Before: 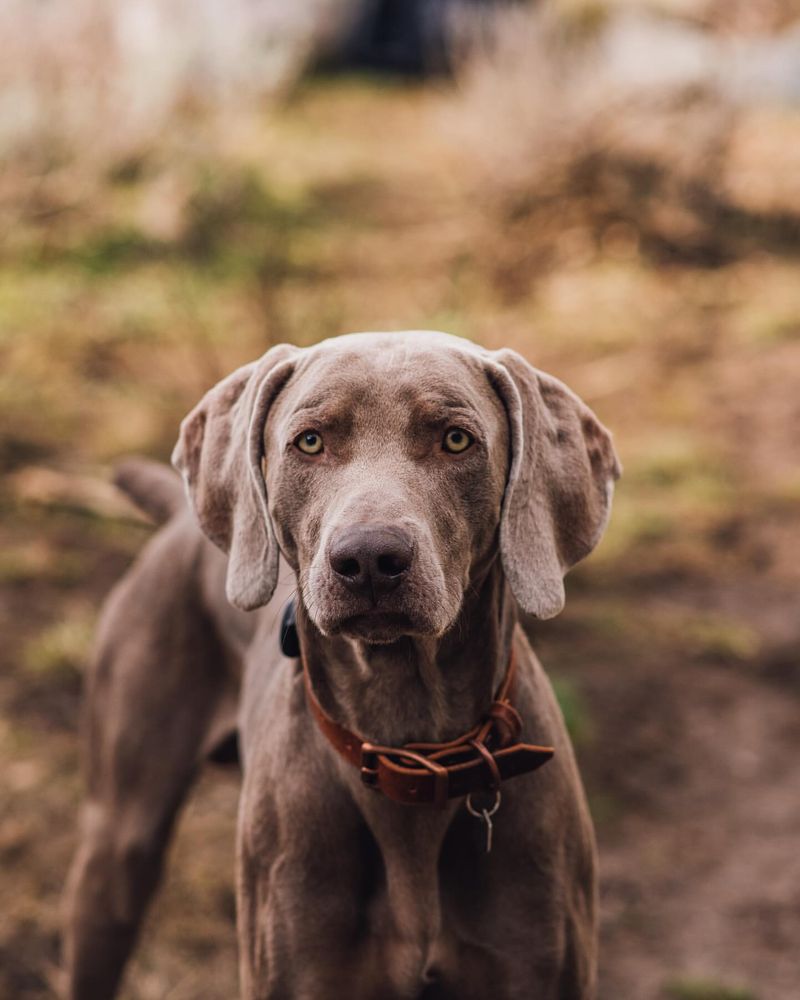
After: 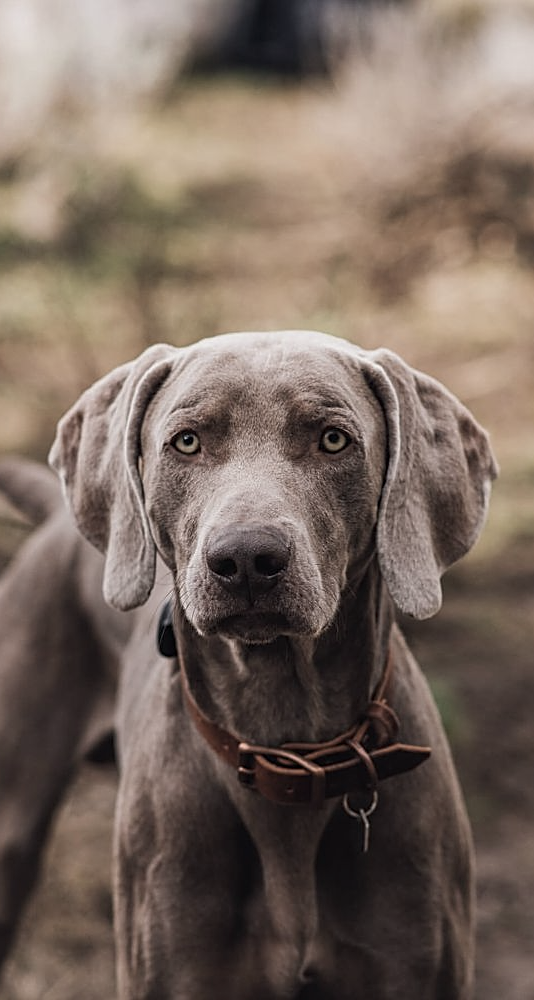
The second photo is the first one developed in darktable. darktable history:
sharpen: on, module defaults
color correction: highlights b* 0.054, saturation 0.556
crop: left 15.417%, right 17.754%
